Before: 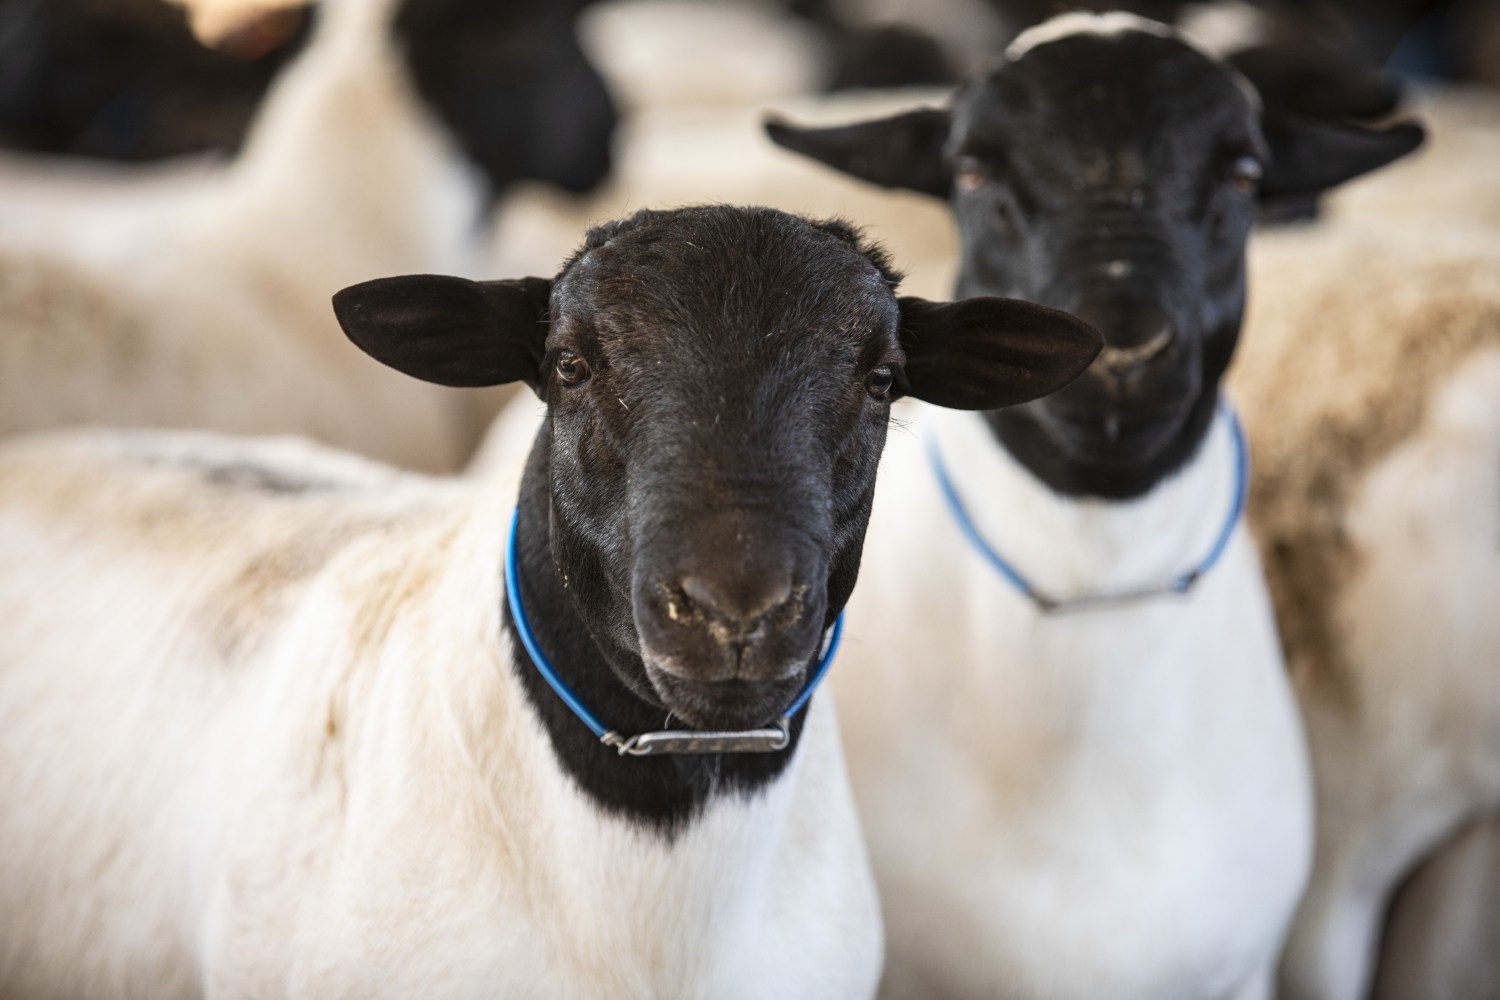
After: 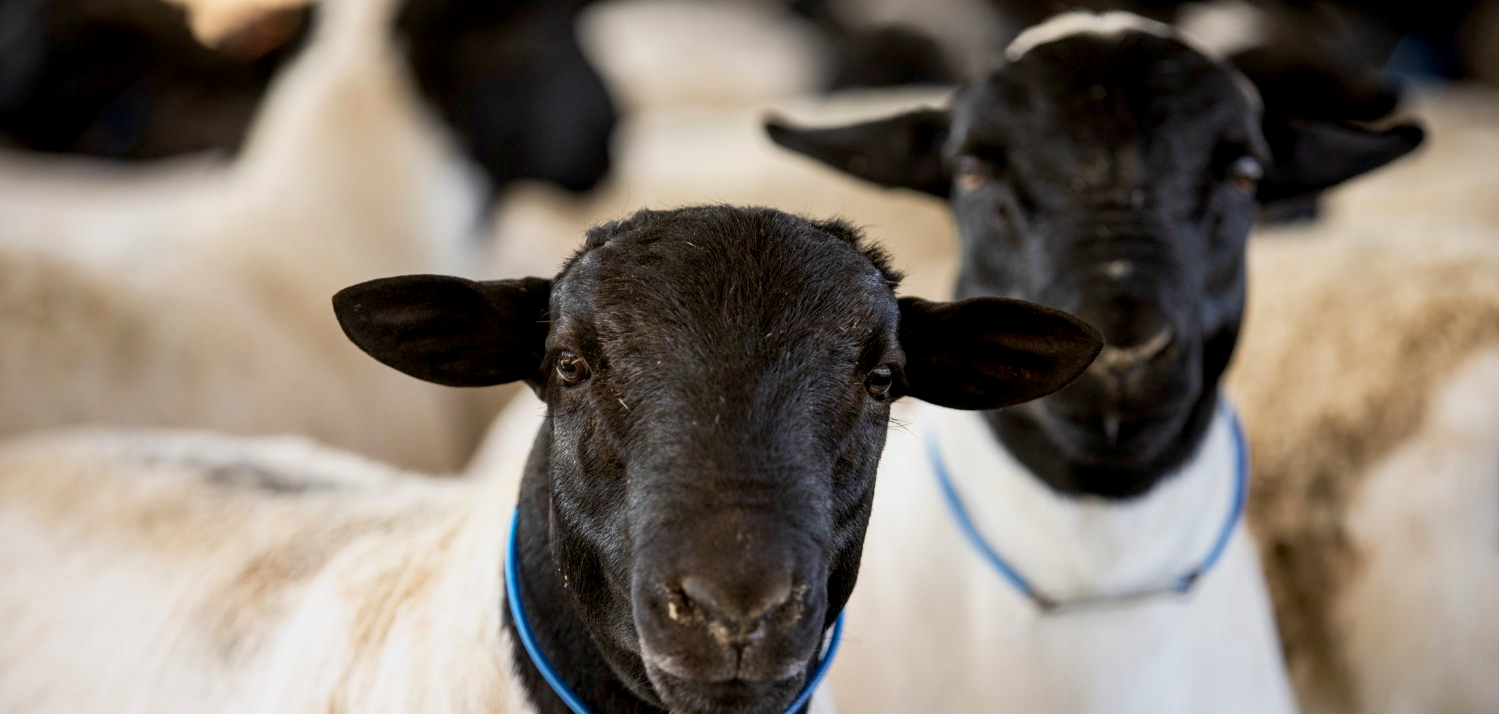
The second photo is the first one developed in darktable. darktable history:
exposure: black level correction 0.009, exposure -0.159 EV, compensate highlight preservation false
crop: bottom 28.576%
velvia: strength 15%
